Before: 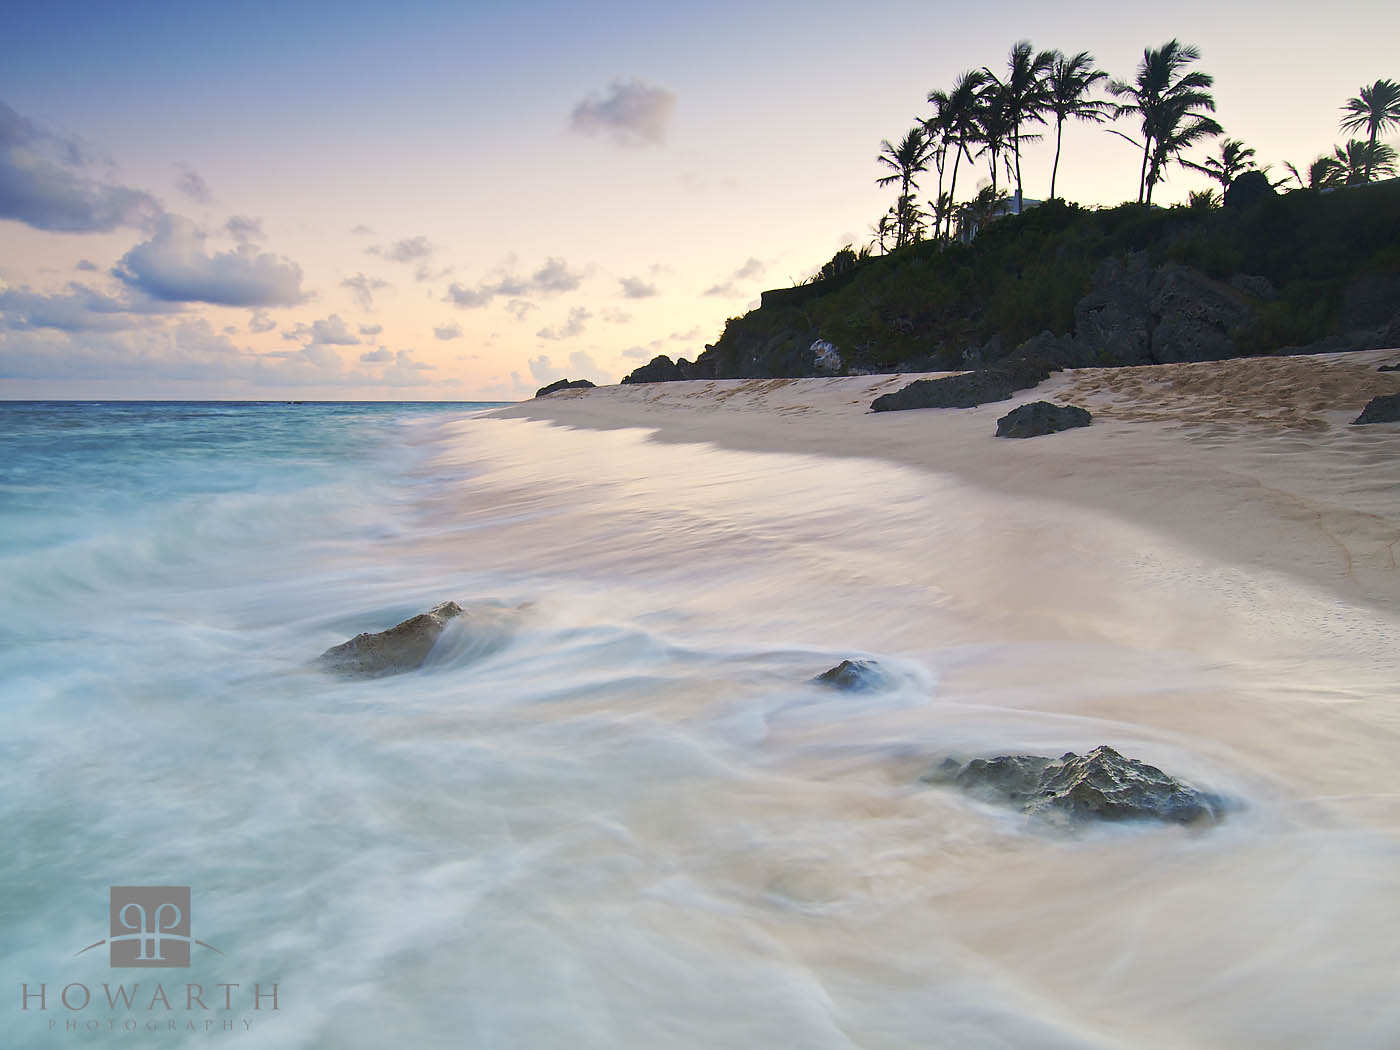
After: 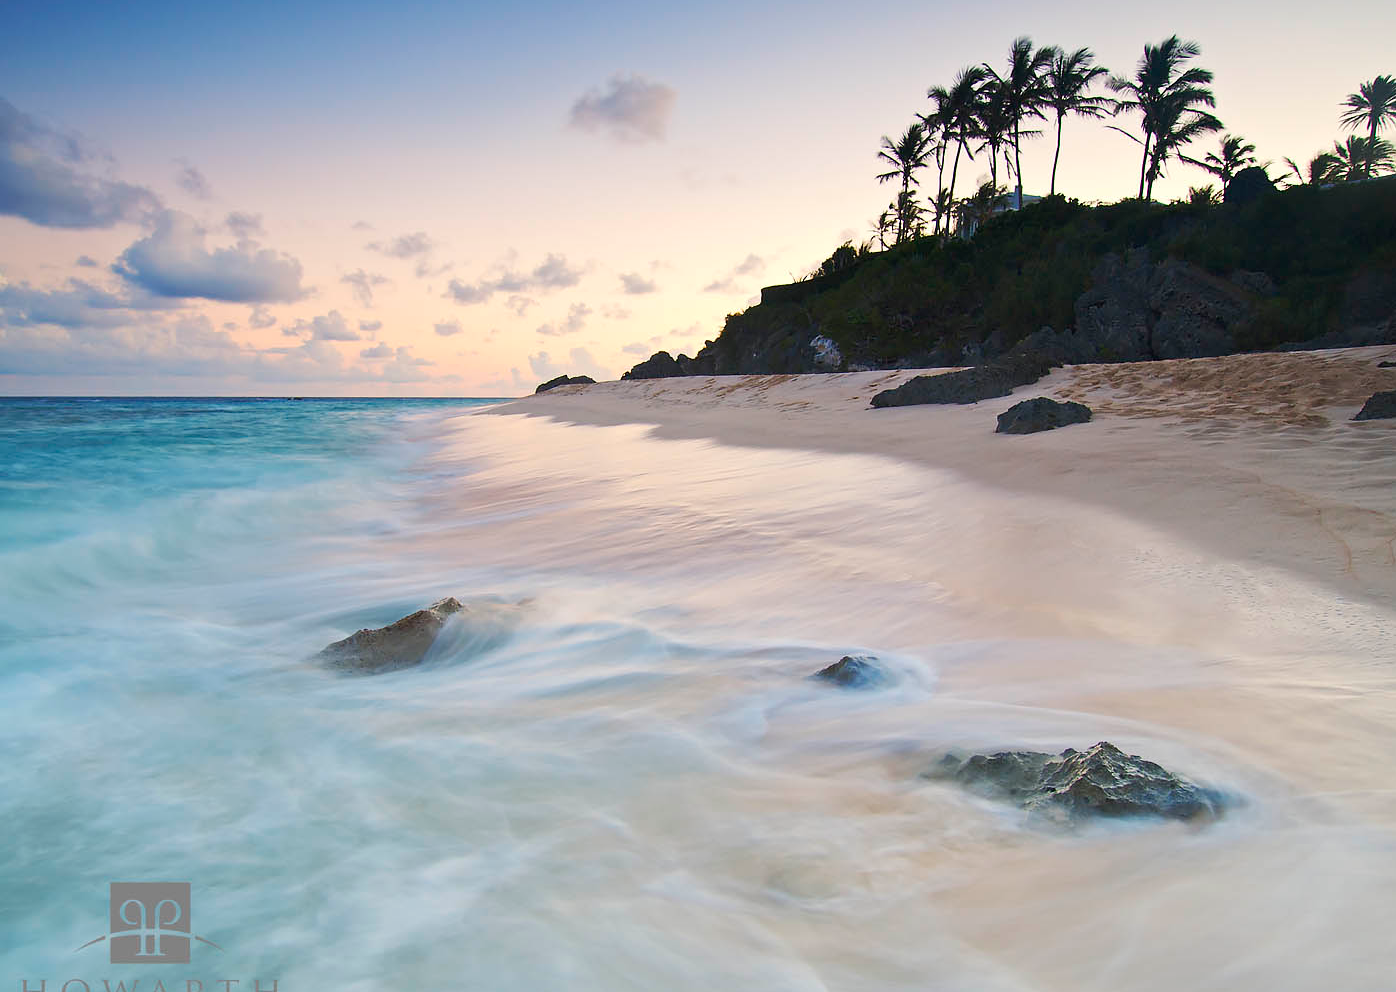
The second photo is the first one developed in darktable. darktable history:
crop: top 0.451%, right 0.255%, bottom 5.018%
